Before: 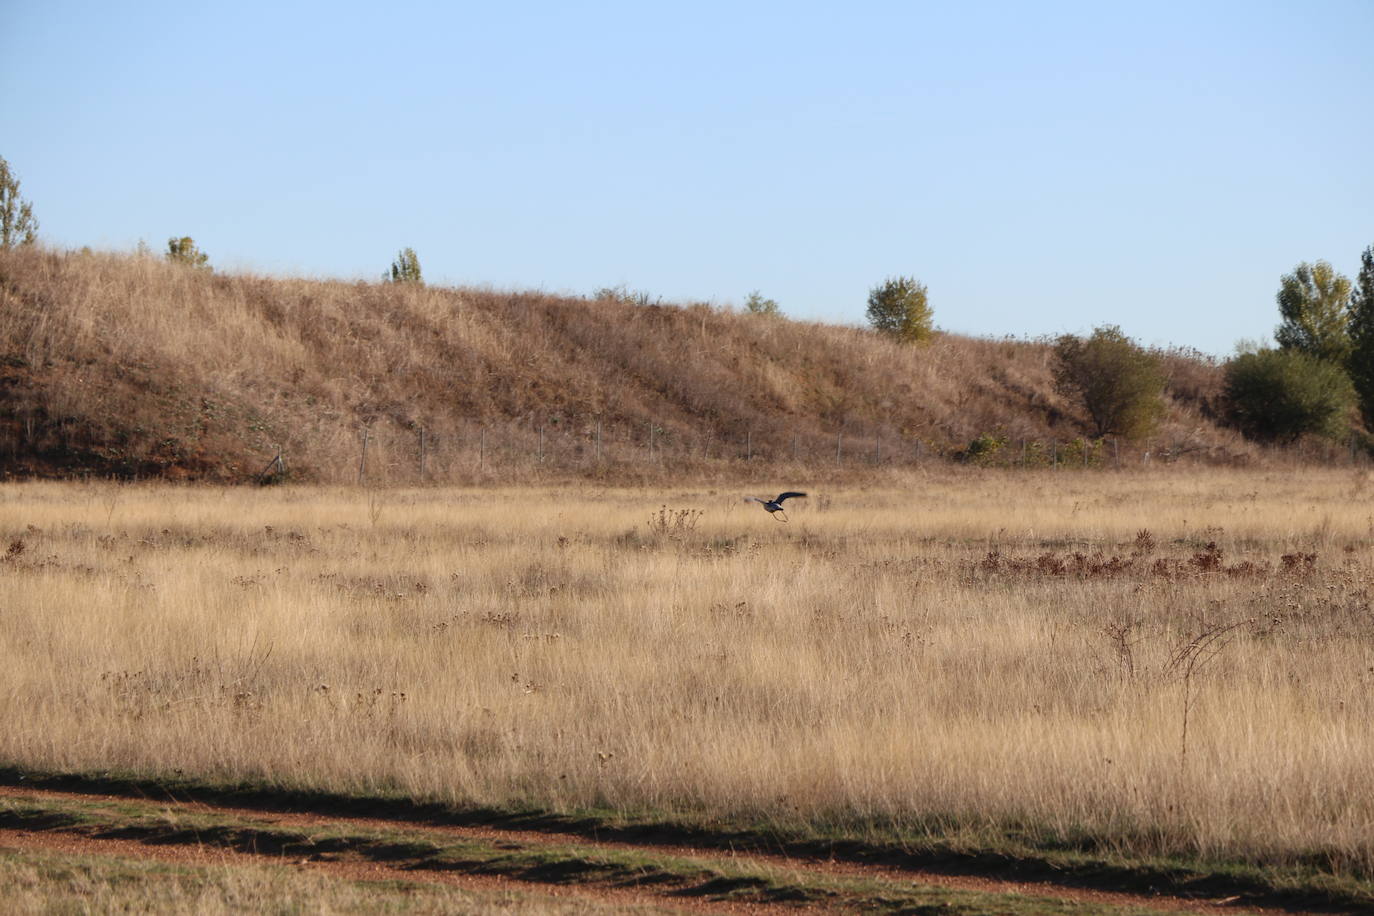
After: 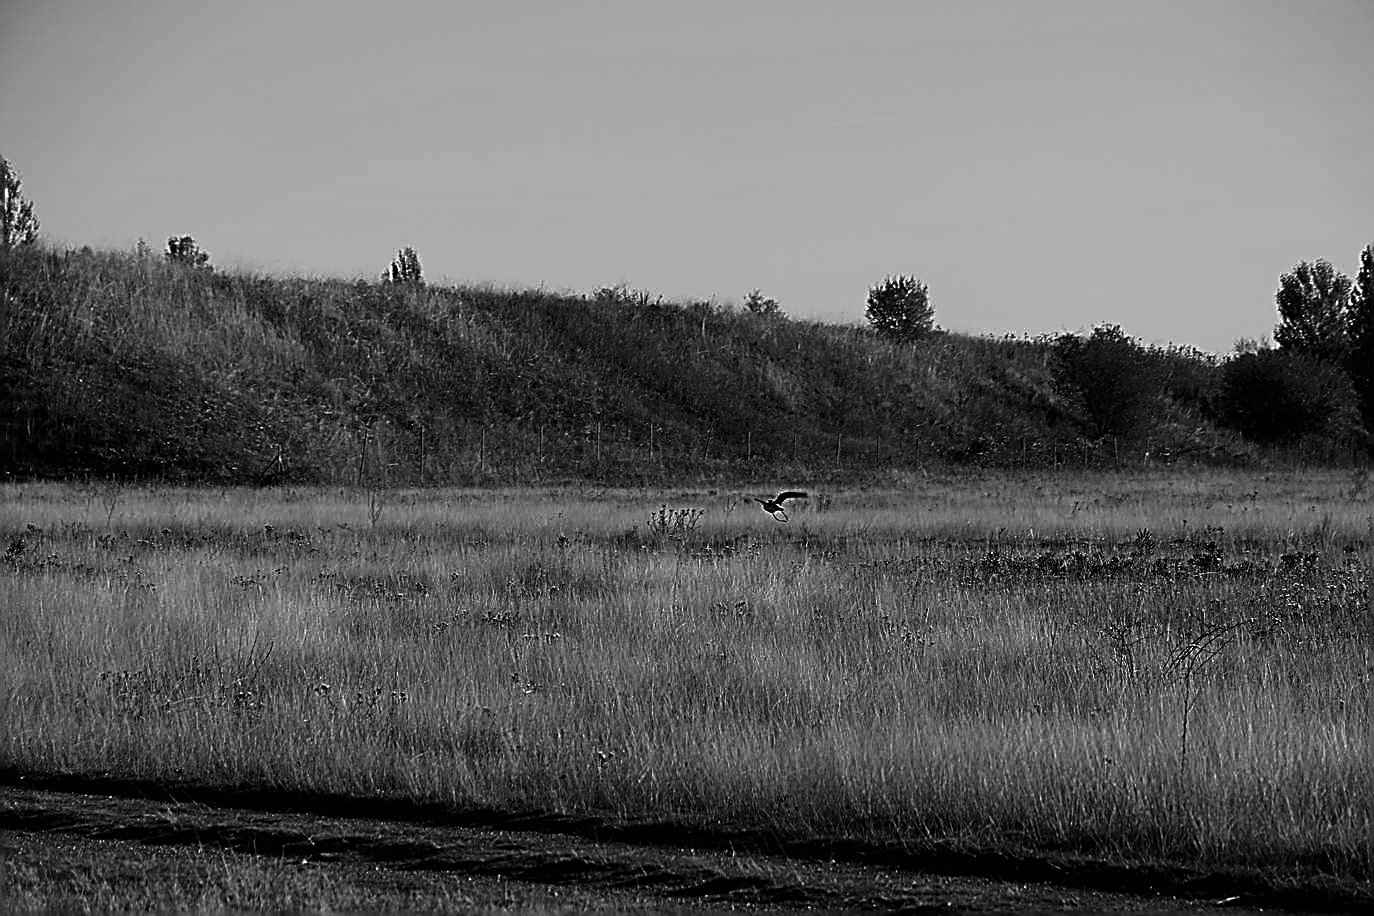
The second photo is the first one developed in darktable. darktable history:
contrast brightness saturation: contrast -0.03, brightness -0.59, saturation -1
sharpen: amount 2
